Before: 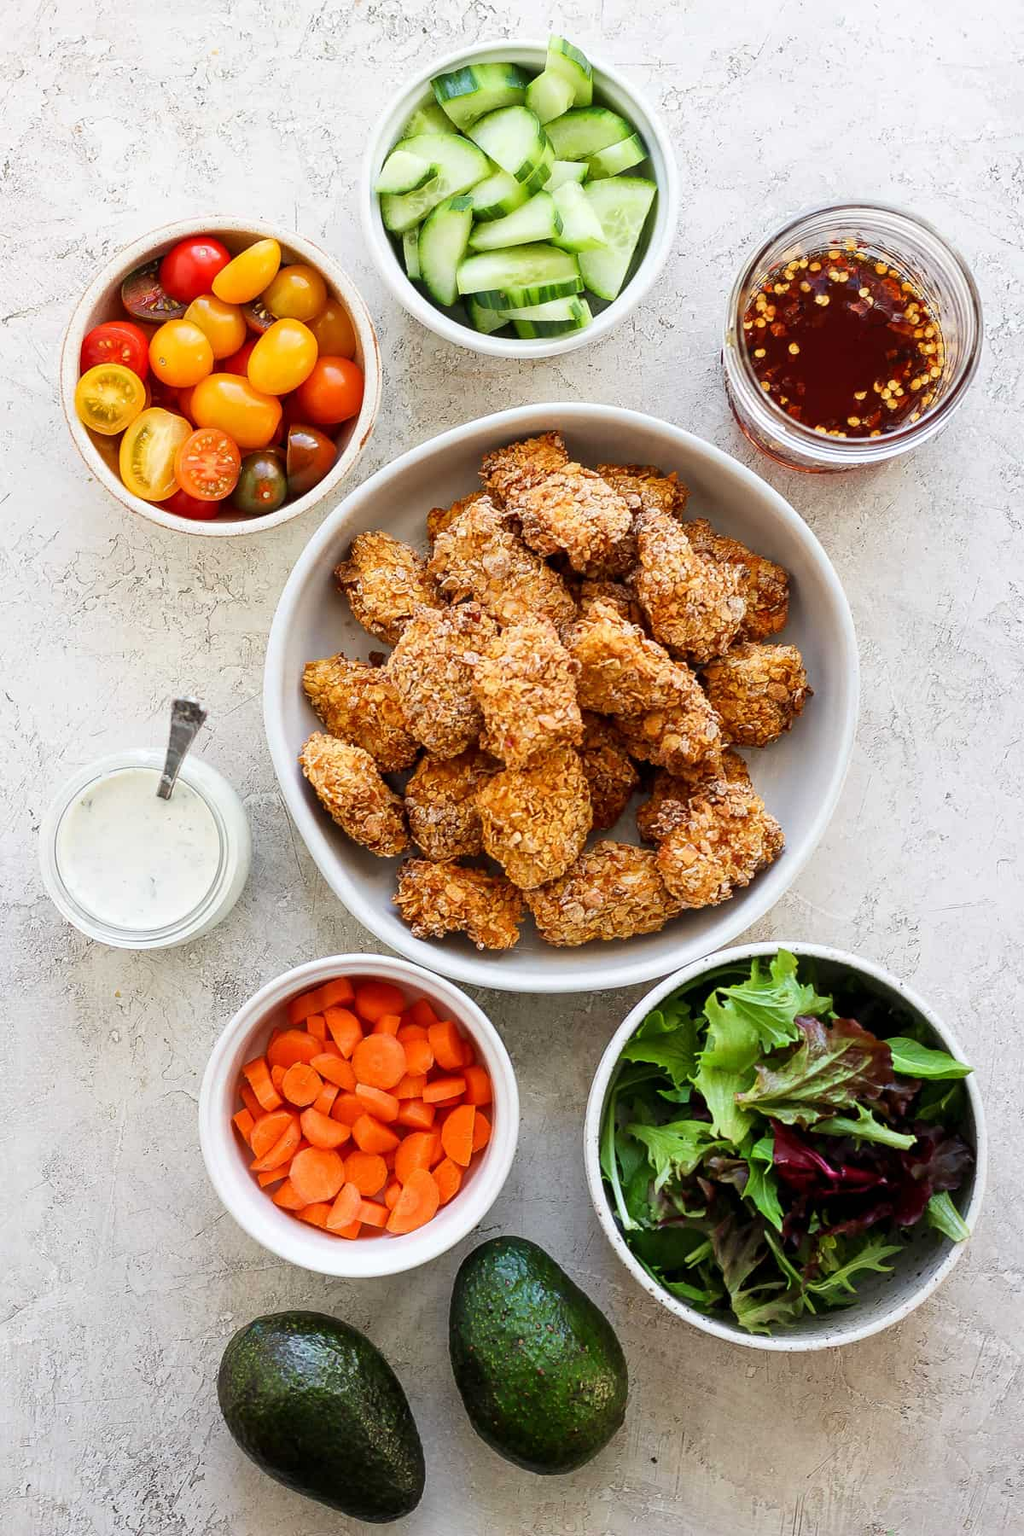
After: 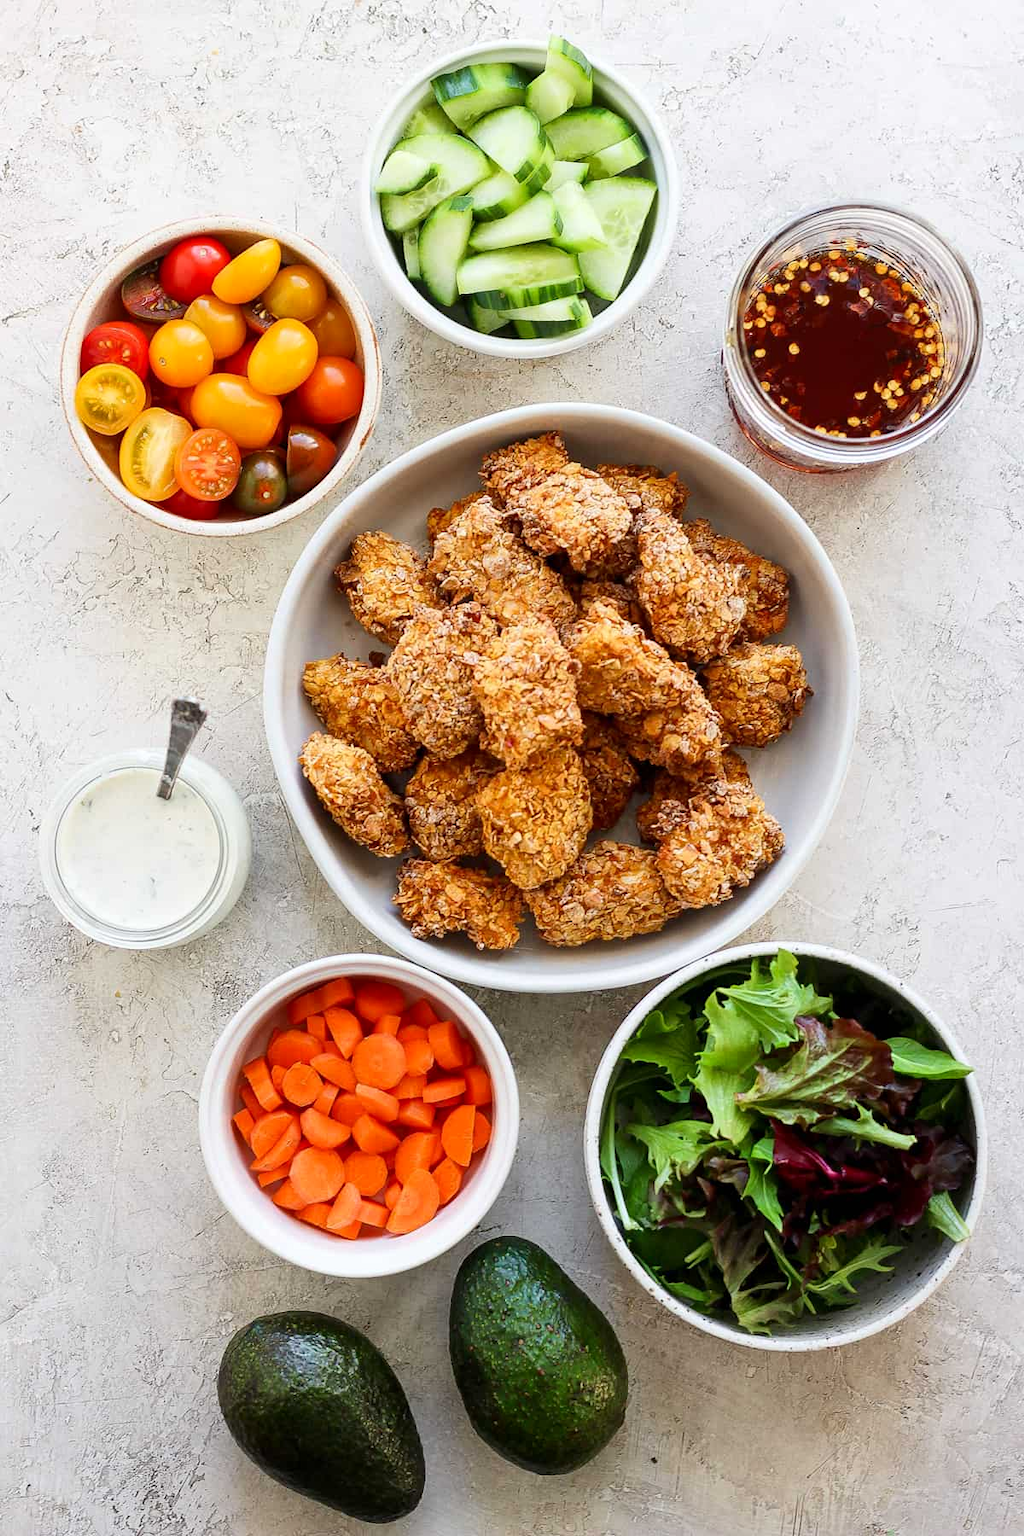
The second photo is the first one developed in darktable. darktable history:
contrast brightness saturation: contrast 0.077, saturation 0.021
